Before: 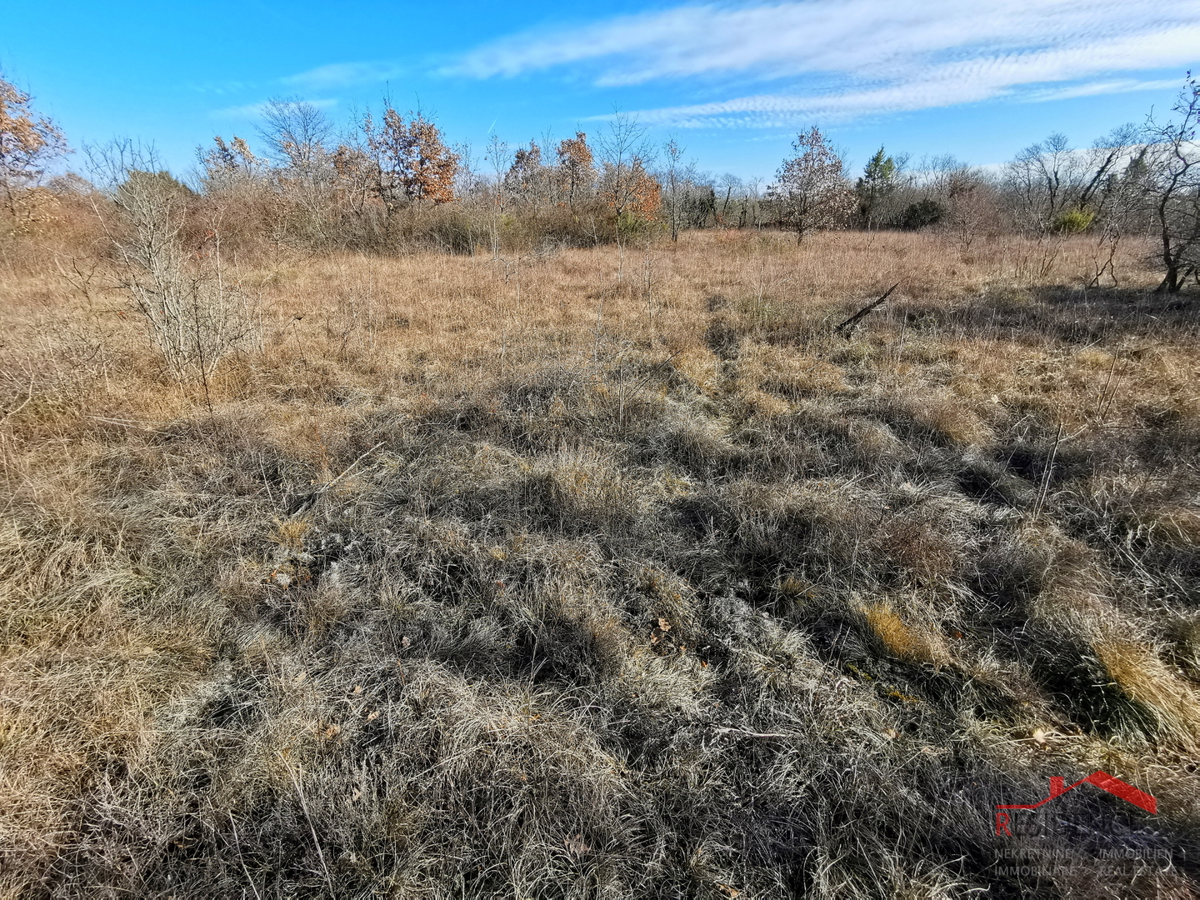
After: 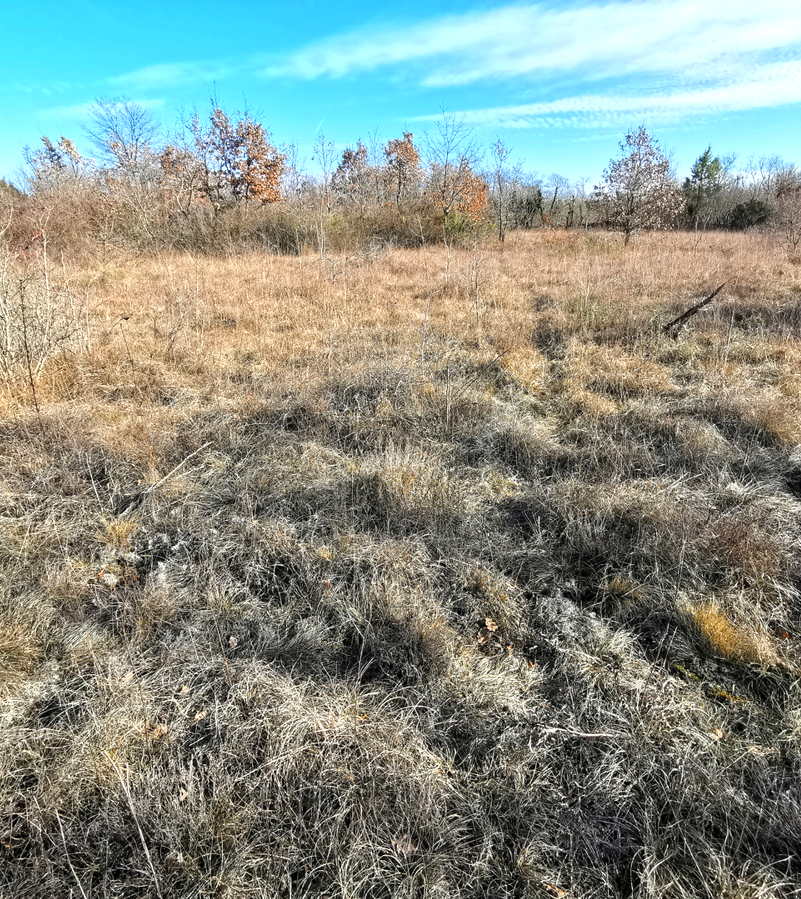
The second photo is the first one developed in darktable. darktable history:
crop and rotate: left 14.48%, right 18.716%
exposure: black level correction 0, exposure 0.587 EV, compensate exposure bias true, compensate highlight preservation false
